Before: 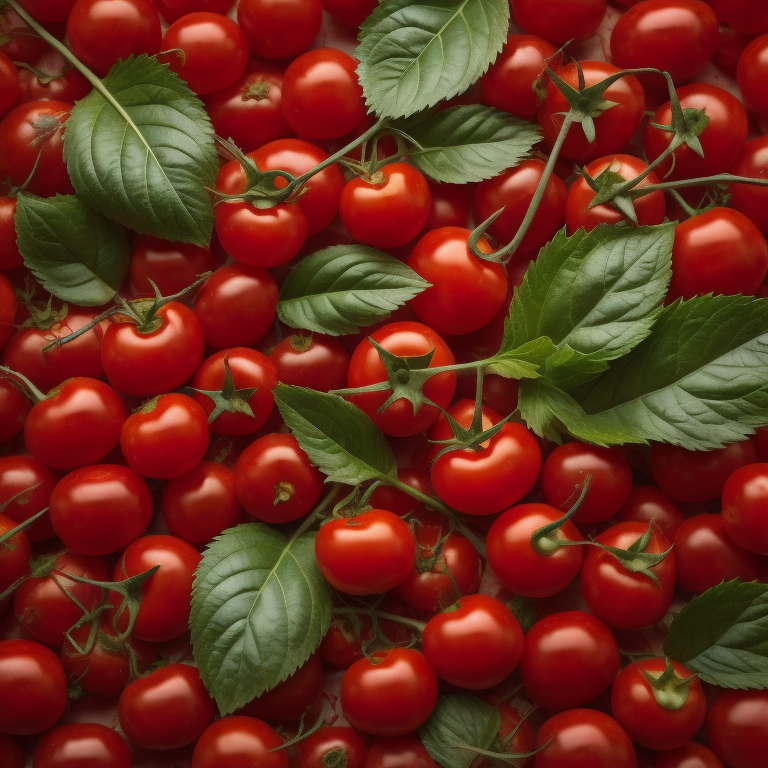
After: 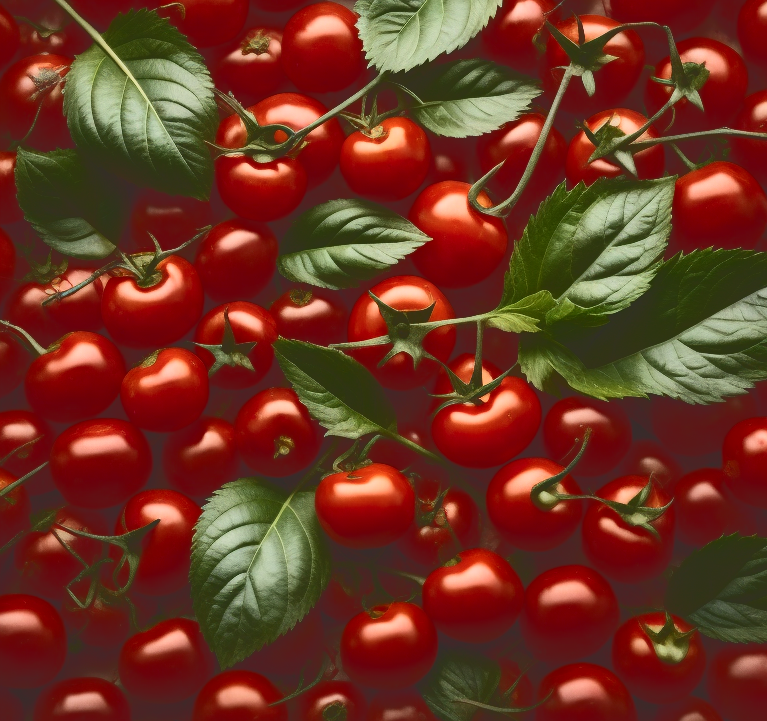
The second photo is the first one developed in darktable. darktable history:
tone curve: curves: ch0 [(0, 0) (0.003, 0.184) (0.011, 0.184) (0.025, 0.189) (0.044, 0.192) (0.069, 0.194) (0.1, 0.2) (0.136, 0.202) (0.177, 0.206) (0.224, 0.214) (0.277, 0.243) (0.335, 0.297) (0.399, 0.39) (0.468, 0.508) (0.543, 0.653) (0.623, 0.754) (0.709, 0.834) (0.801, 0.887) (0.898, 0.925) (1, 1)], color space Lab, independent channels, preserve colors none
crop and rotate: top 6.097%
